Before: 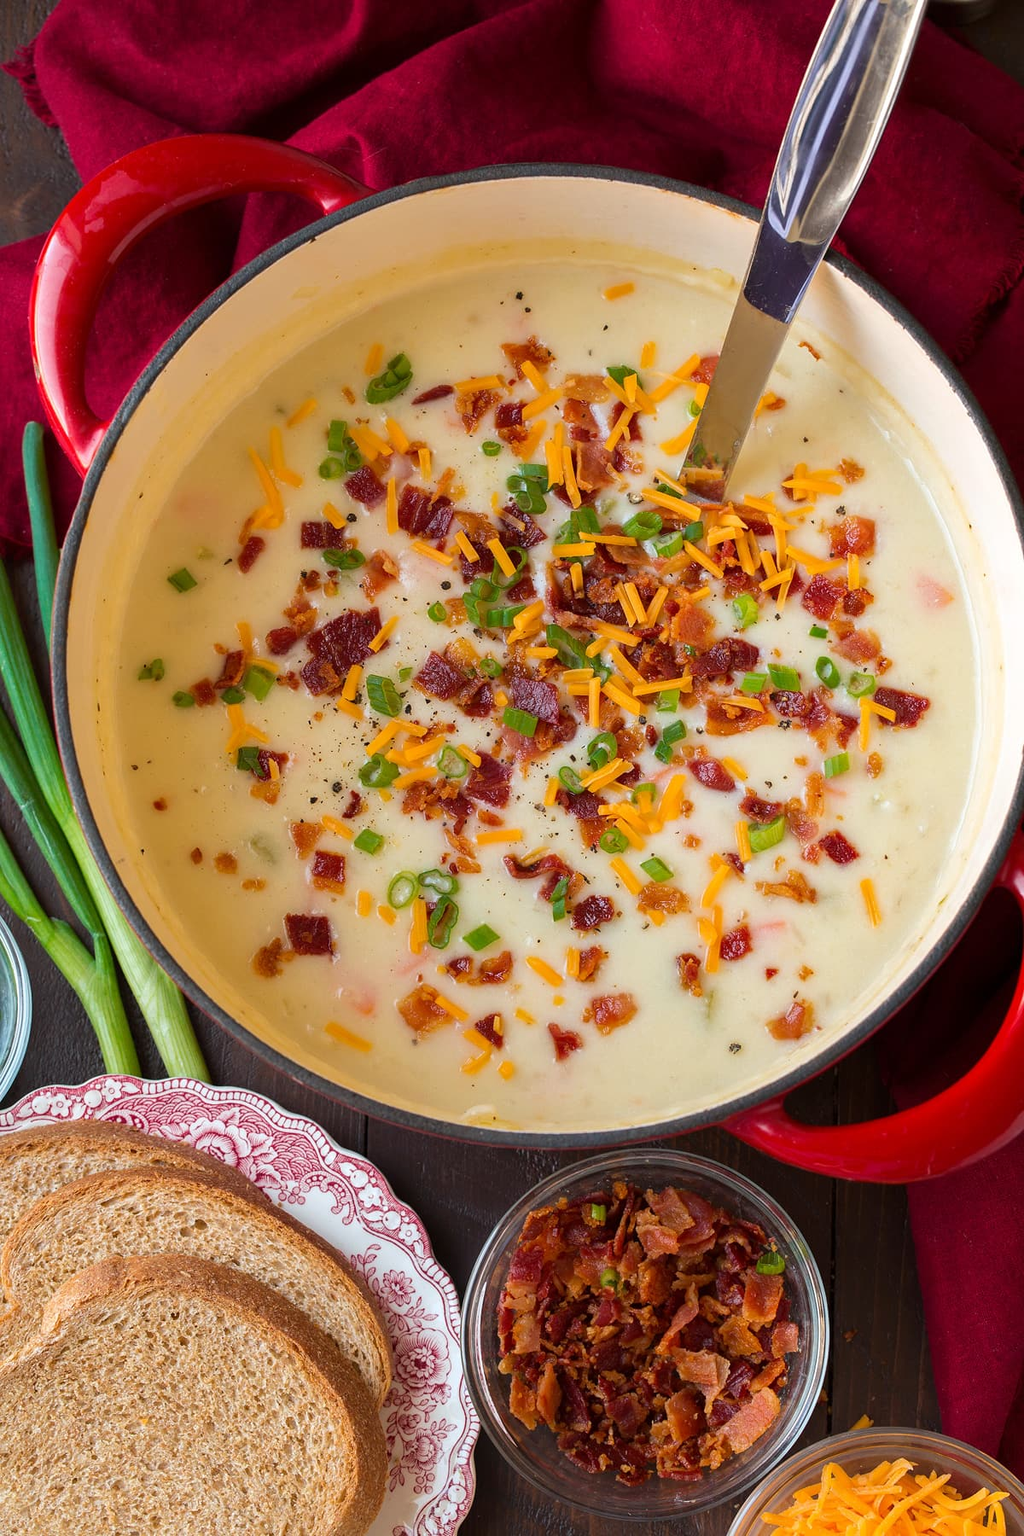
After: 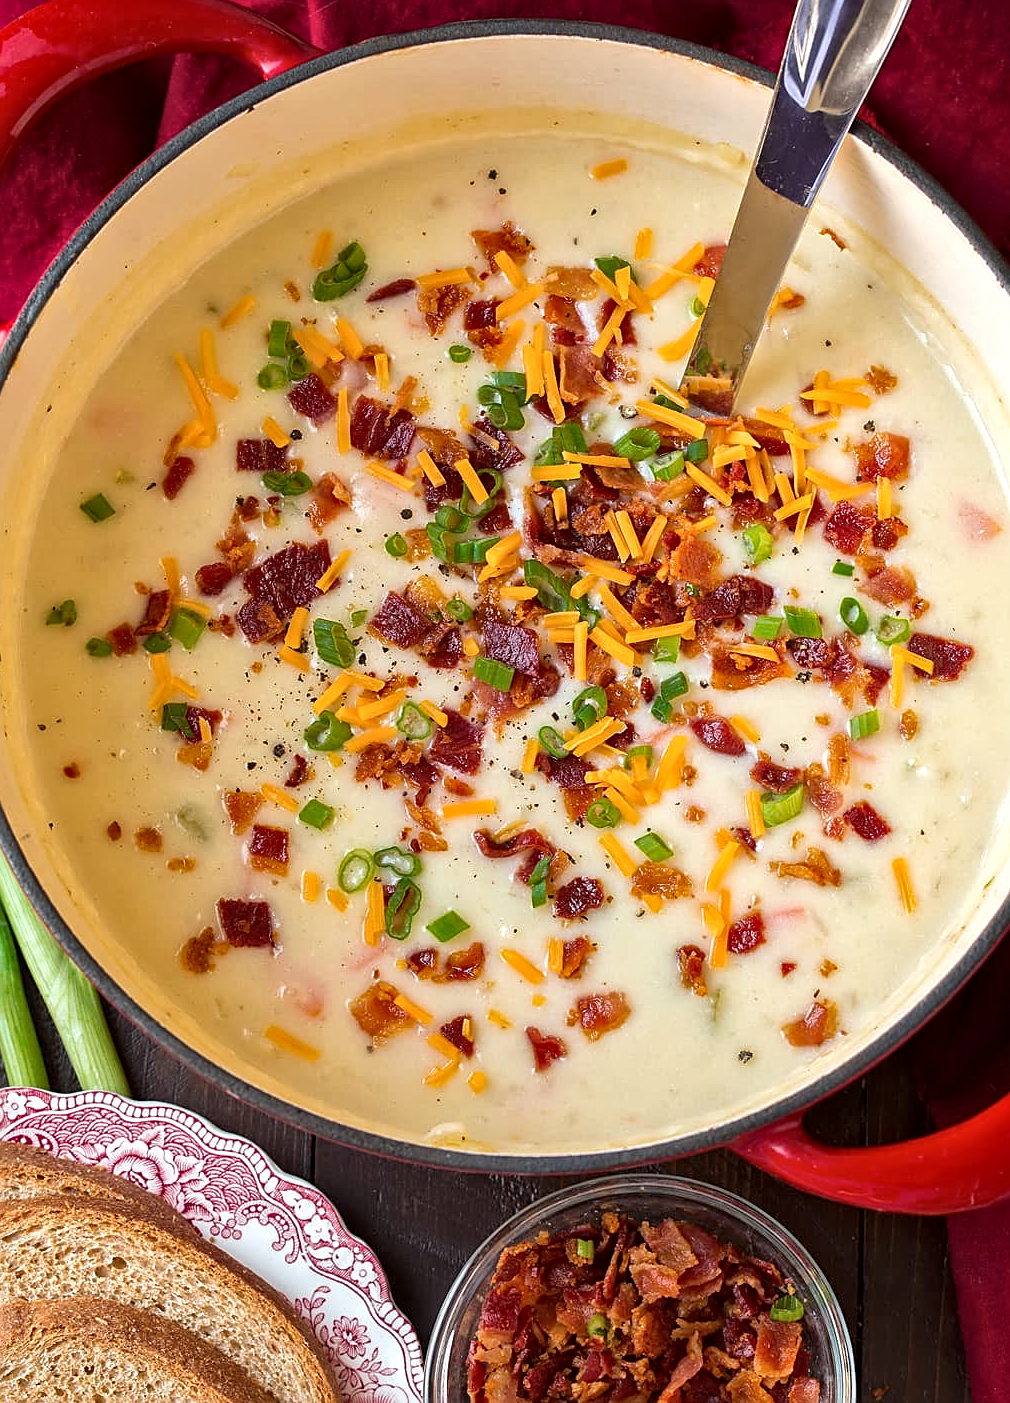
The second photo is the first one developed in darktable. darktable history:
crop and rotate: left 9.695%, top 9.565%, right 6.083%, bottom 12.485%
sharpen: on, module defaults
local contrast: mode bilateral grid, contrast 20, coarseness 20, detail 150%, midtone range 0.2
exposure: exposure 0.189 EV, compensate highlight preservation false
